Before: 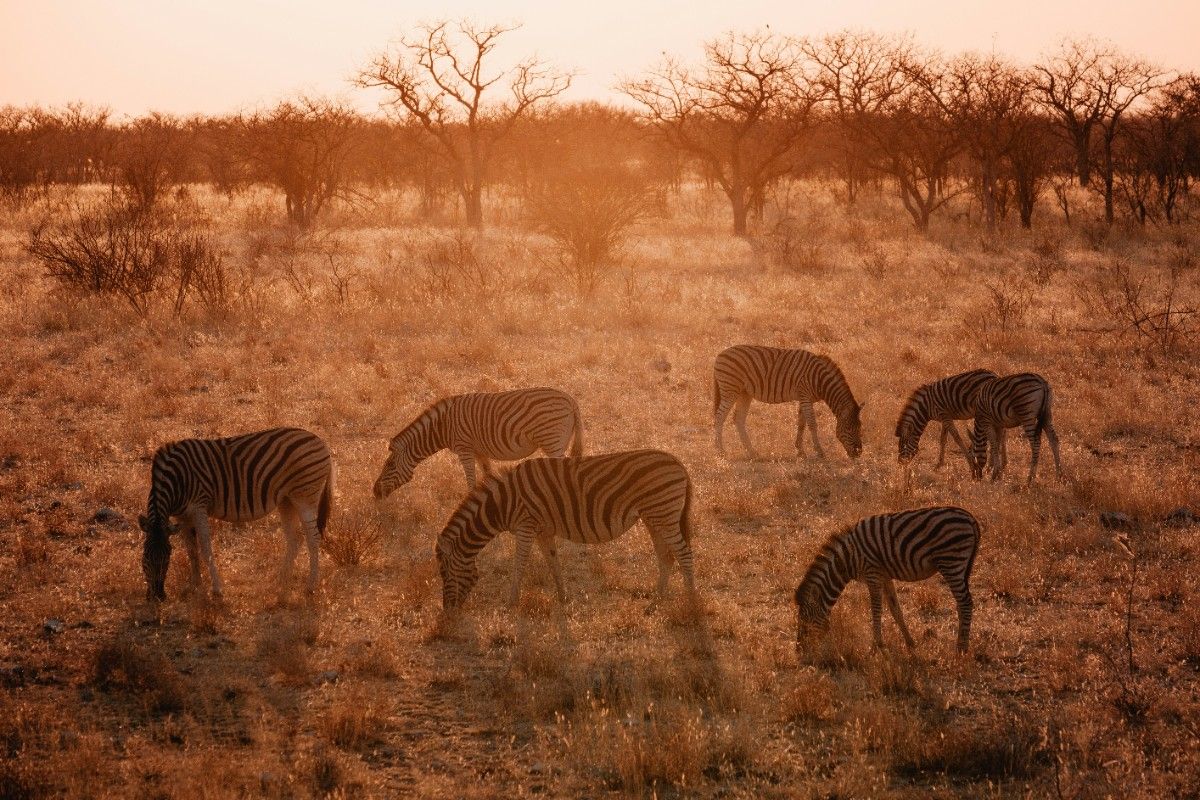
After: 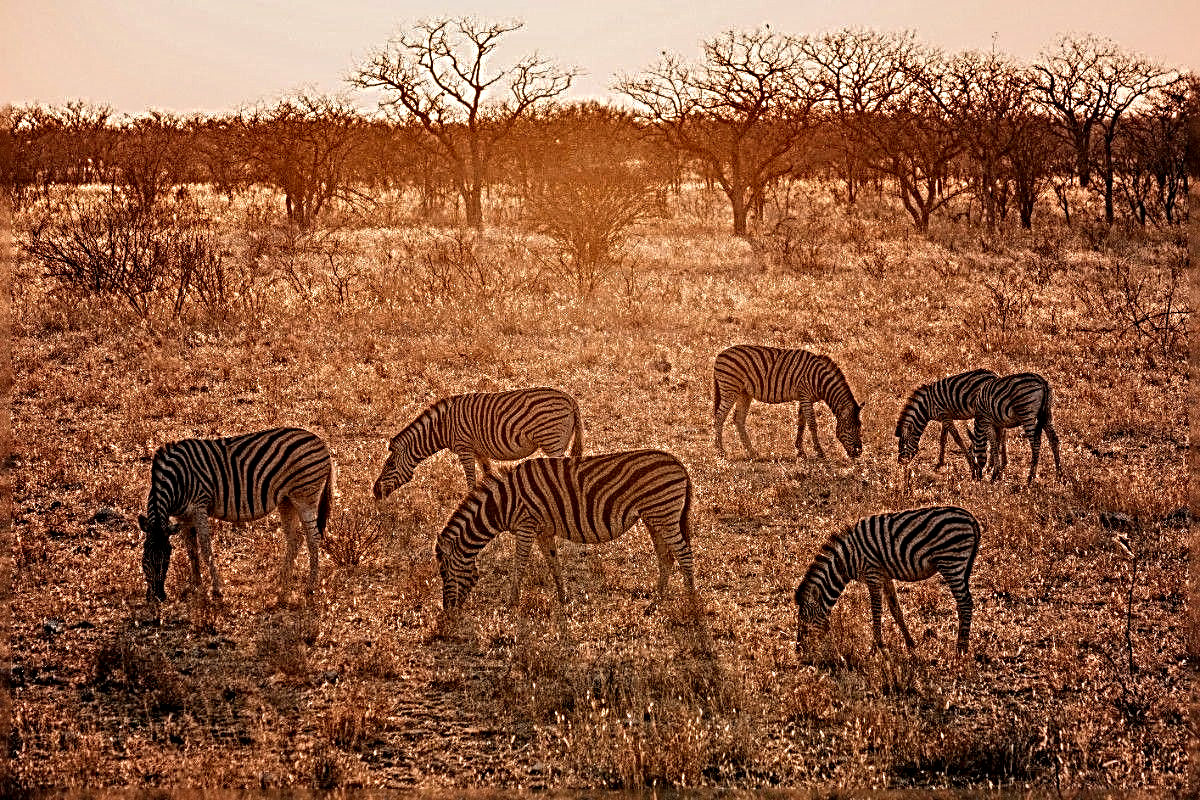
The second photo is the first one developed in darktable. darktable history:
sharpen: radius 4.021, amount 1.983
shadows and highlights: shadows 43.47, white point adjustment -1.43, soften with gaussian
local contrast: detail 150%
